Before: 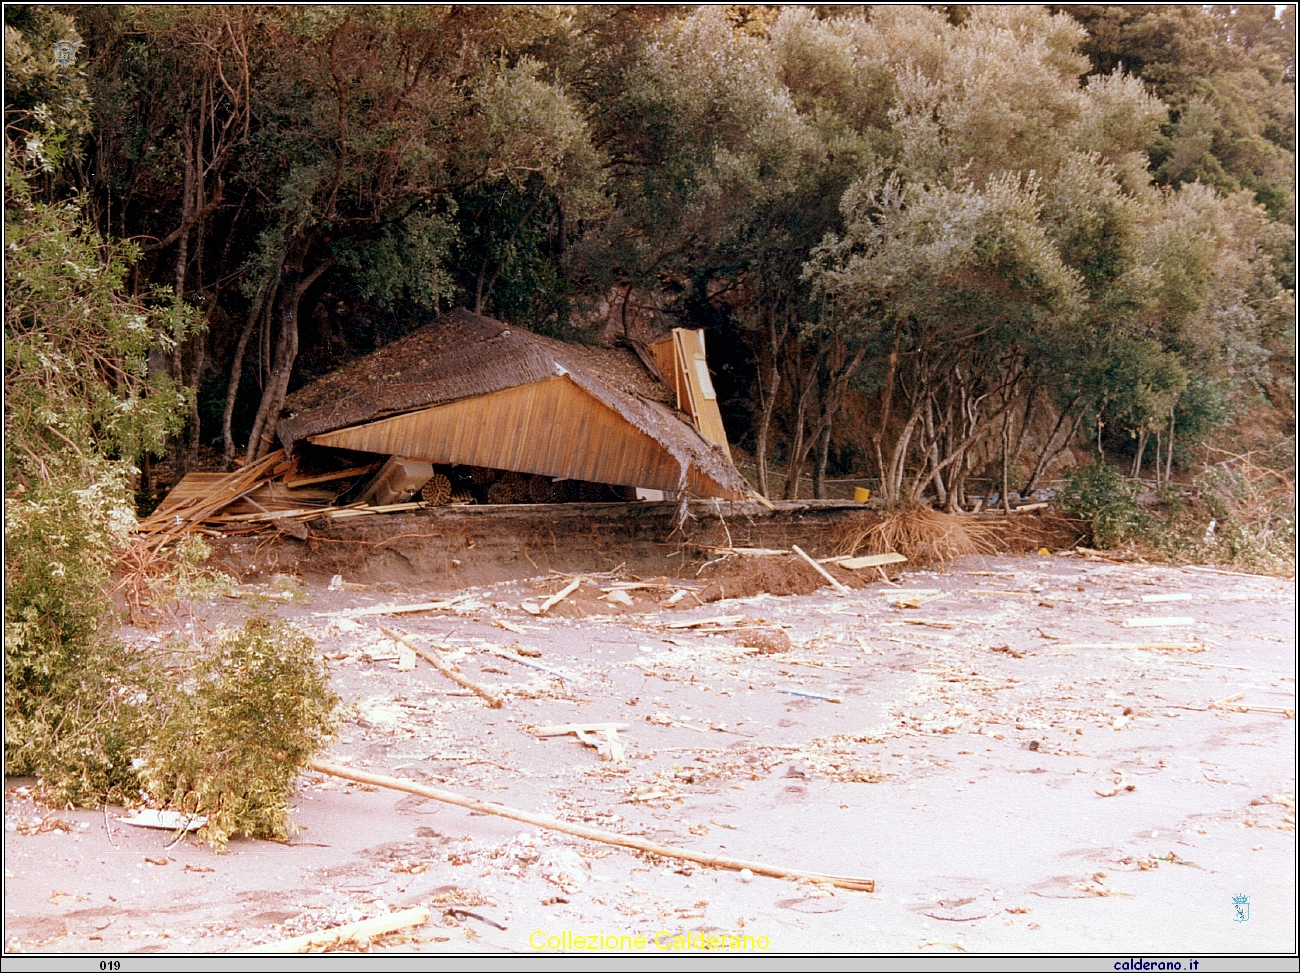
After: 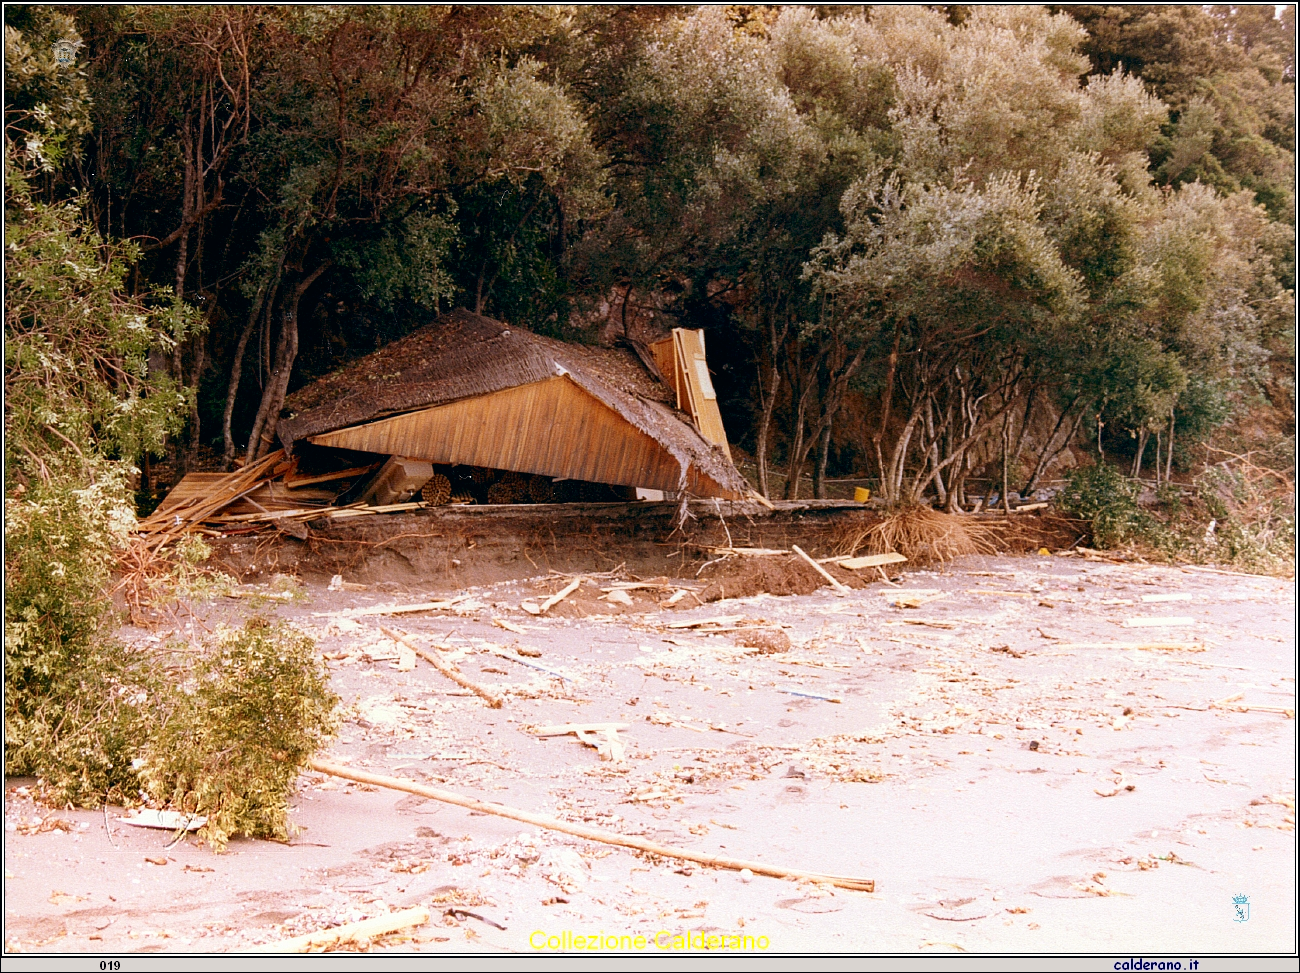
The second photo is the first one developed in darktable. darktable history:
color balance: lift [1, 0.998, 1.001, 1.002], gamma [1, 1.02, 1, 0.98], gain [1, 1.02, 1.003, 0.98]
contrast brightness saturation: contrast 0.15, brightness -0.01, saturation 0.1
